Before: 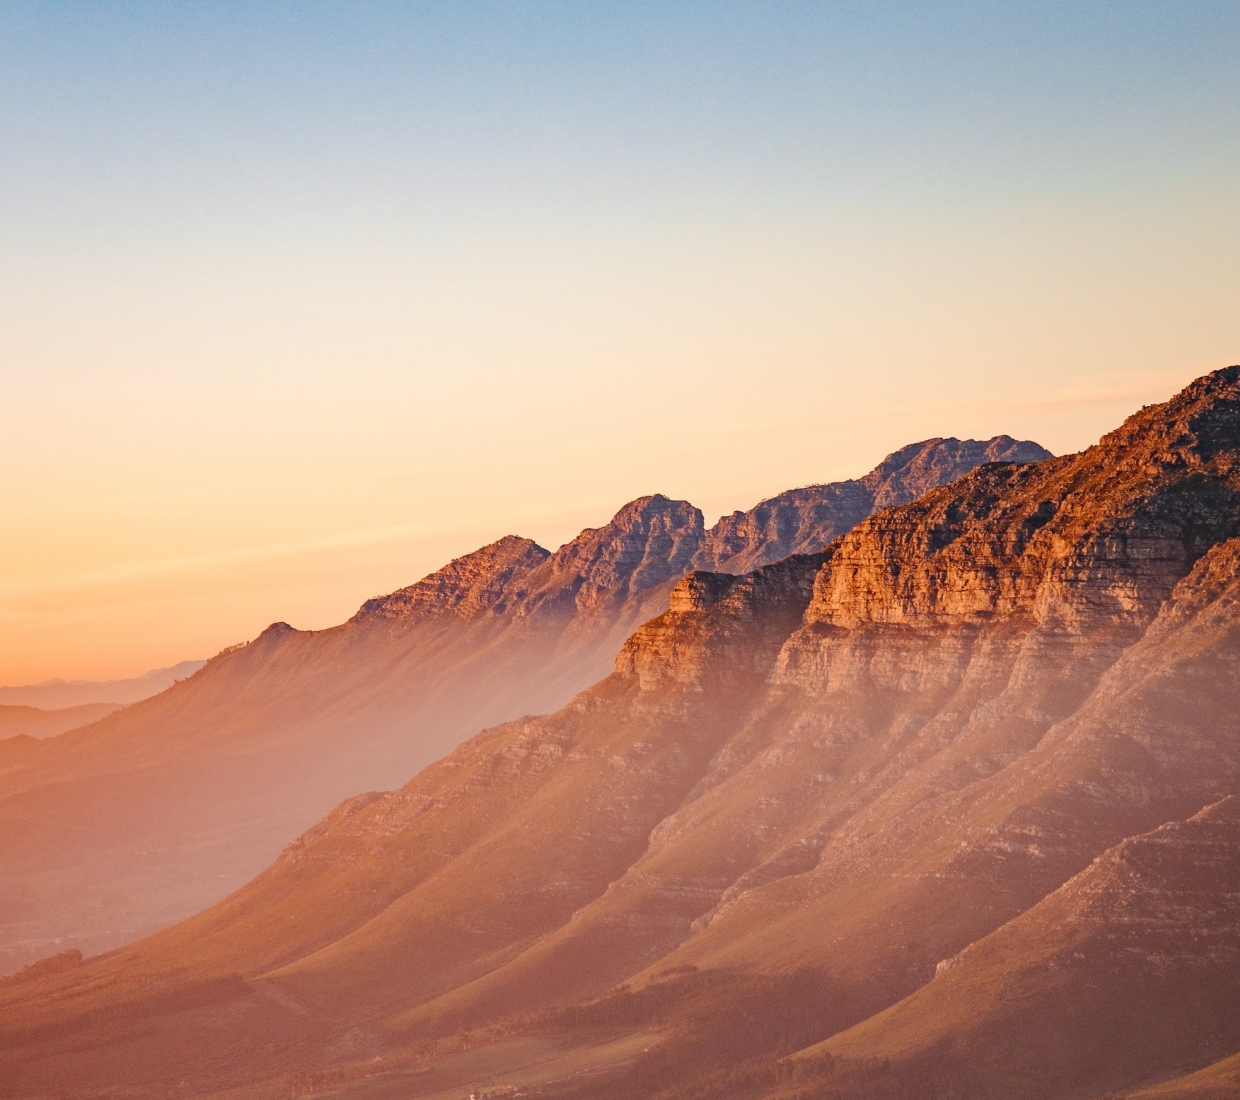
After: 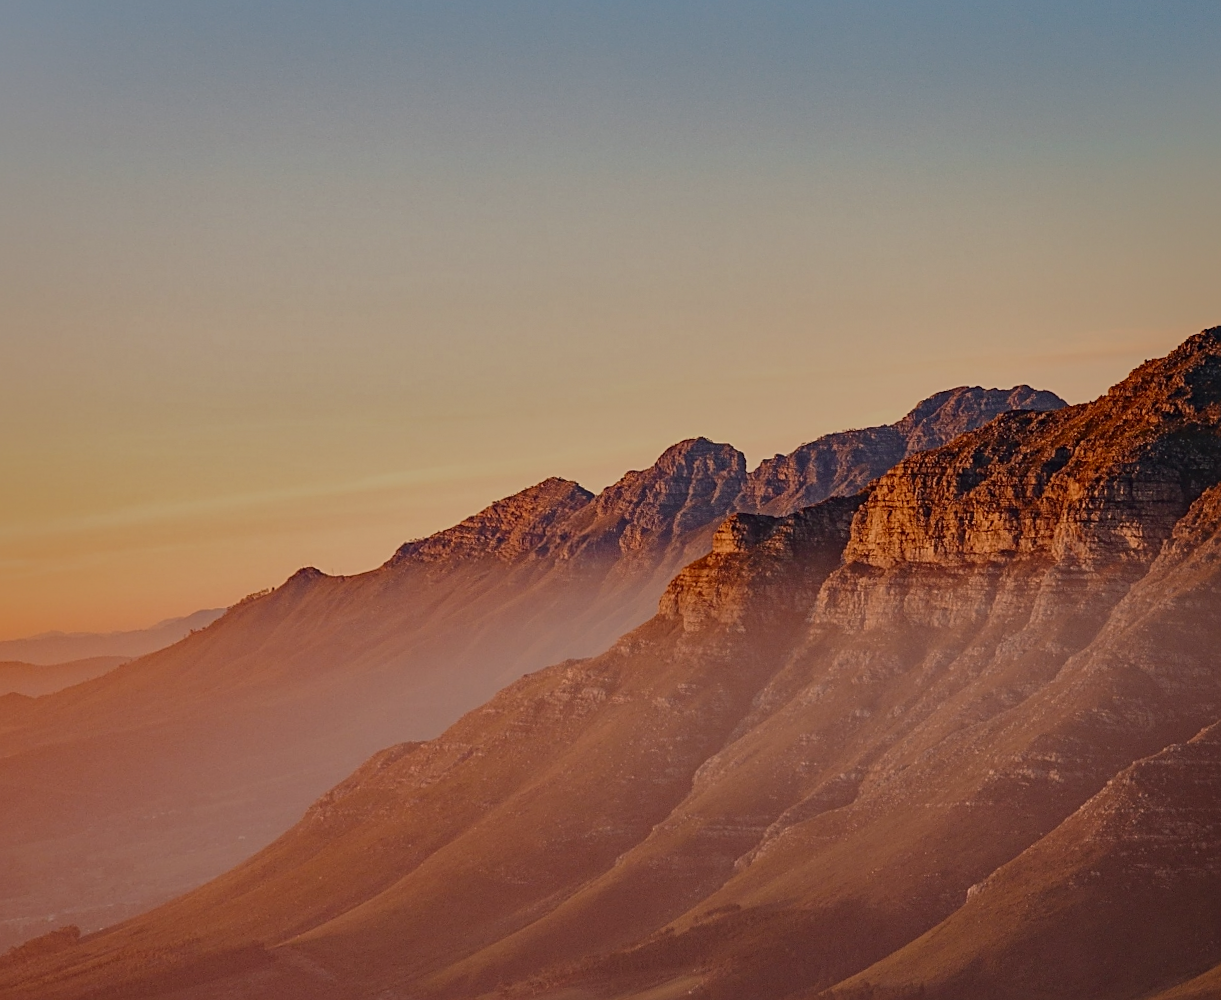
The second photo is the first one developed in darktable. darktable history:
sharpen: on, module defaults
rotate and perspective: rotation -0.013°, lens shift (vertical) -0.027, lens shift (horizontal) 0.178, crop left 0.016, crop right 0.989, crop top 0.082, crop bottom 0.918
tone equalizer: on, module defaults
contrast brightness saturation: brightness -0.09
exposure: exposure -0.492 EV, compensate highlight preservation false
shadows and highlights: shadows -19.91, highlights -73.15
